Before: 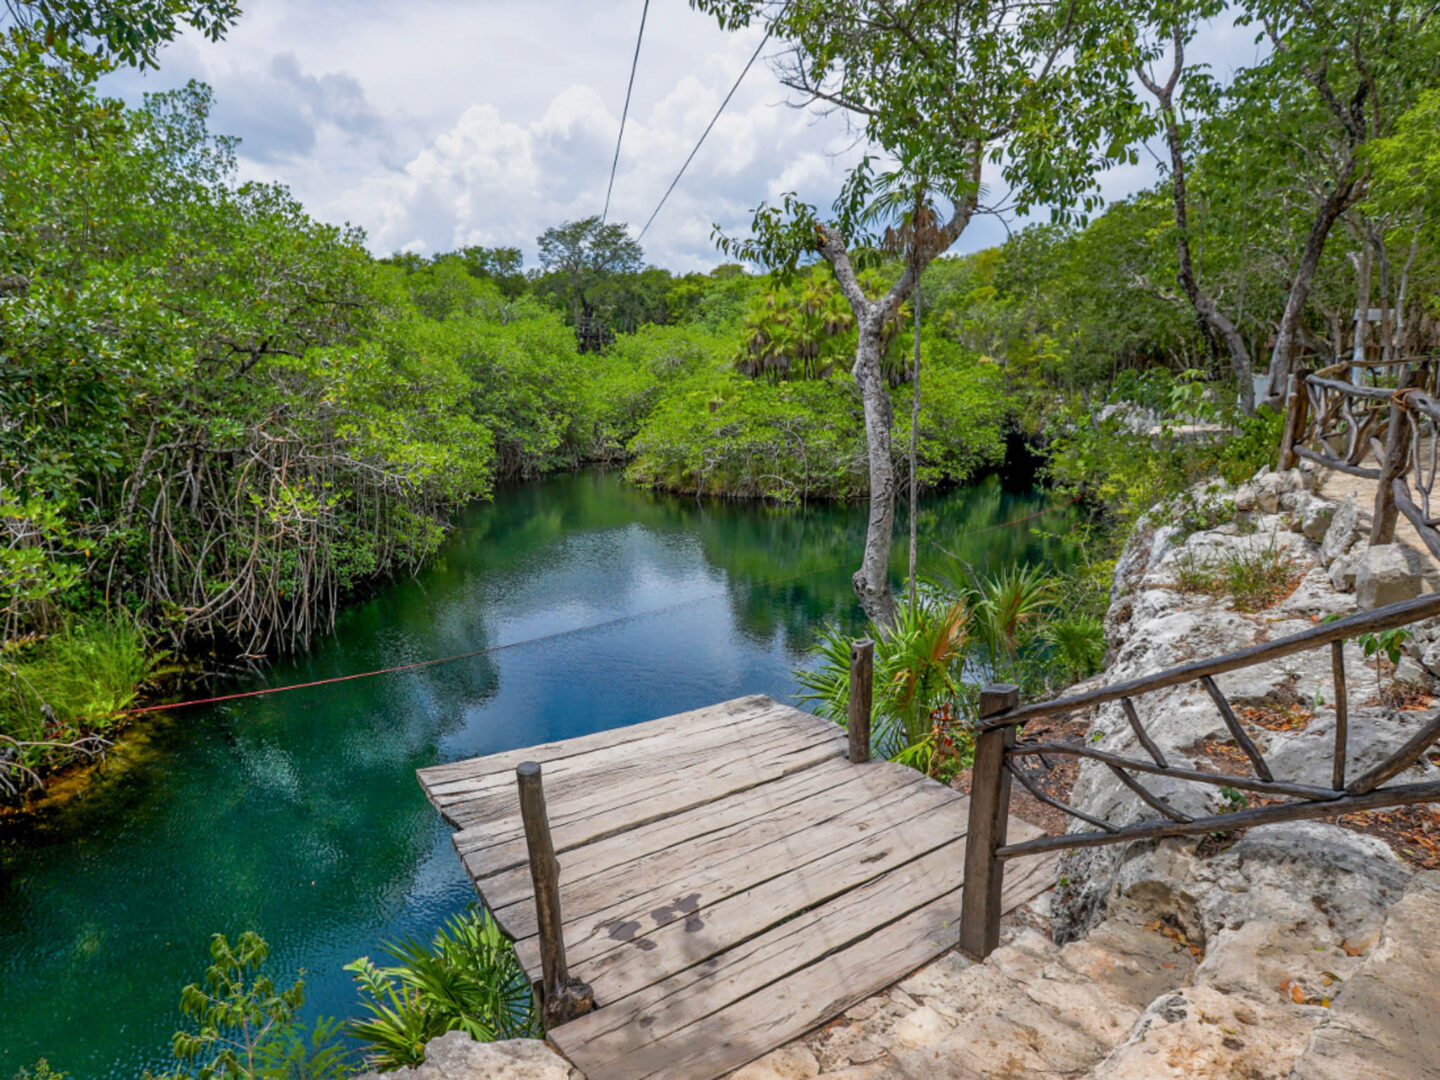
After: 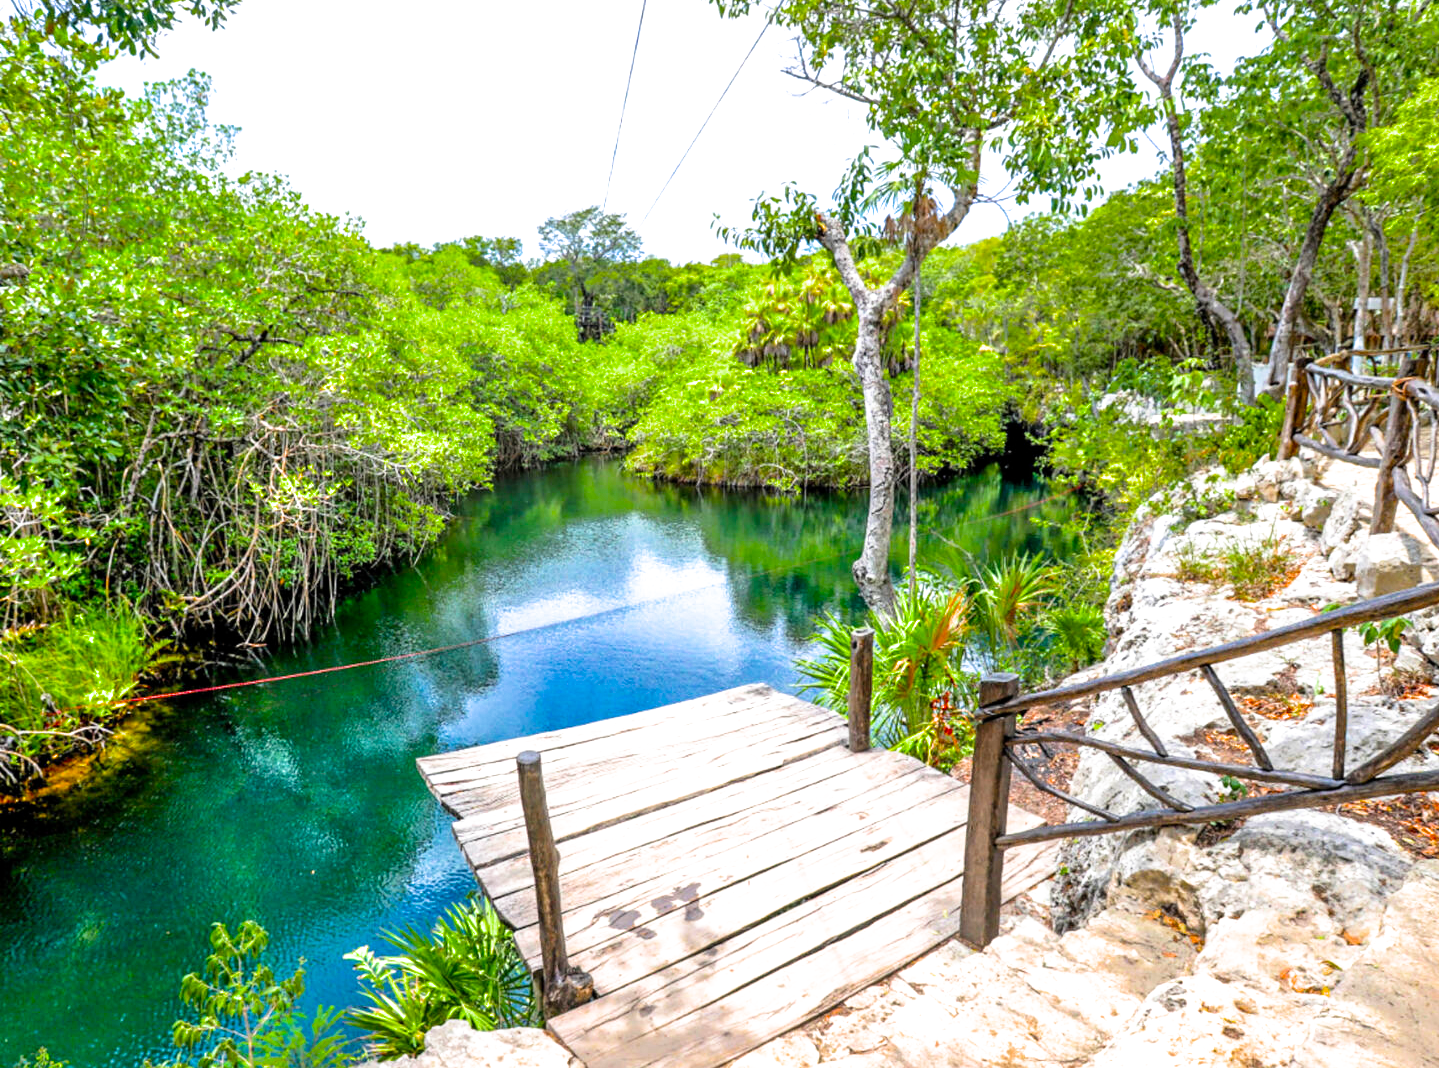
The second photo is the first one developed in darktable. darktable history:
filmic rgb: black relative exposure -12 EV, white relative exposure 2.8 EV, threshold 3 EV, target black luminance 0%, hardness 8.06, latitude 70.41%, contrast 1.14, highlights saturation mix 10%, shadows ↔ highlights balance -0.388%, color science v4 (2020), iterations of high-quality reconstruction 10, contrast in shadows soft, contrast in highlights soft, enable highlight reconstruction true
exposure: black level correction 0, exposure 1.379 EV, compensate exposure bias true, compensate highlight preservation false
crop: top 1.049%, right 0.001%
